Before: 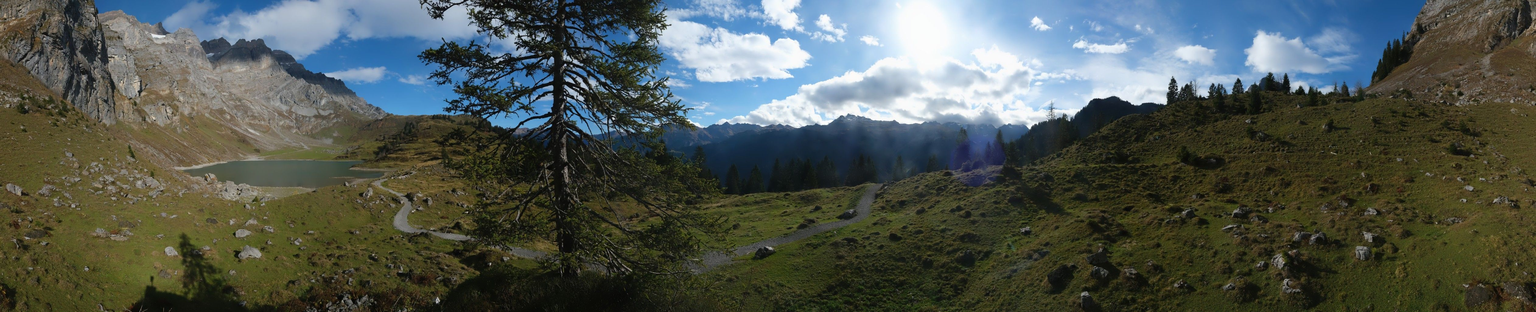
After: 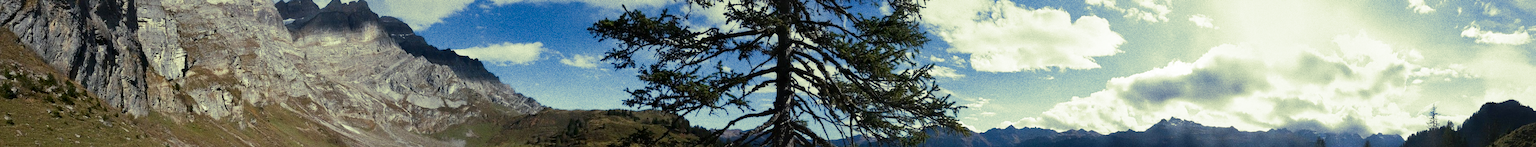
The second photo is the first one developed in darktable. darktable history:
crop: left 0.579%, top 7.627%, right 23.167%, bottom 54.275%
contrast brightness saturation: contrast 0.2, brightness 0.16, saturation 0.22
rotate and perspective: rotation 0.679°, lens shift (horizontal) 0.136, crop left 0.009, crop right 0.991, crop top 0.078, crop bottom 0.95
exposure: exposure -0.492 EV, compensate highlight preservation false
grain: coarseness 0.09 ISO, strength 40%
local contrast: mode bilateral grid, contrast 20, coarseness 50, detail 171%, midtone range 0.2
split-toning: shadows › hue 290.82°, shadows › saturation 0.34, highlights › saturation 0.38, balance 0, compress 50%
